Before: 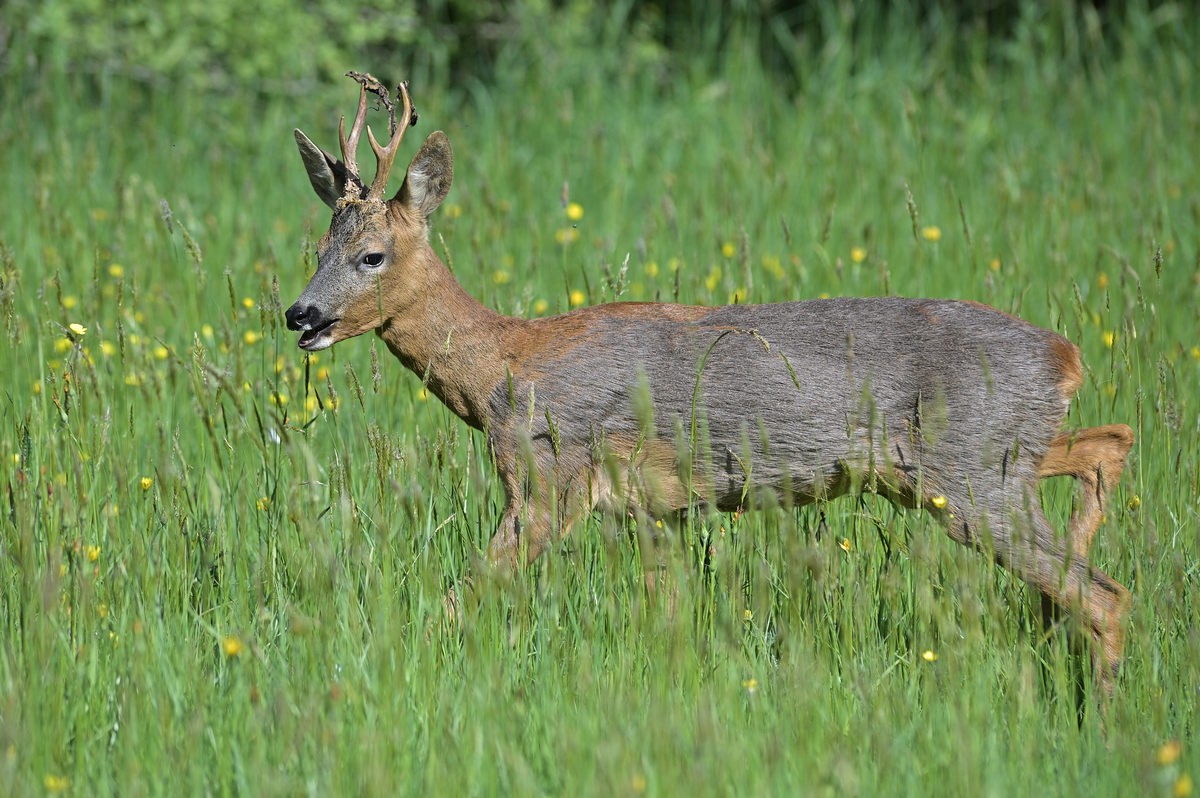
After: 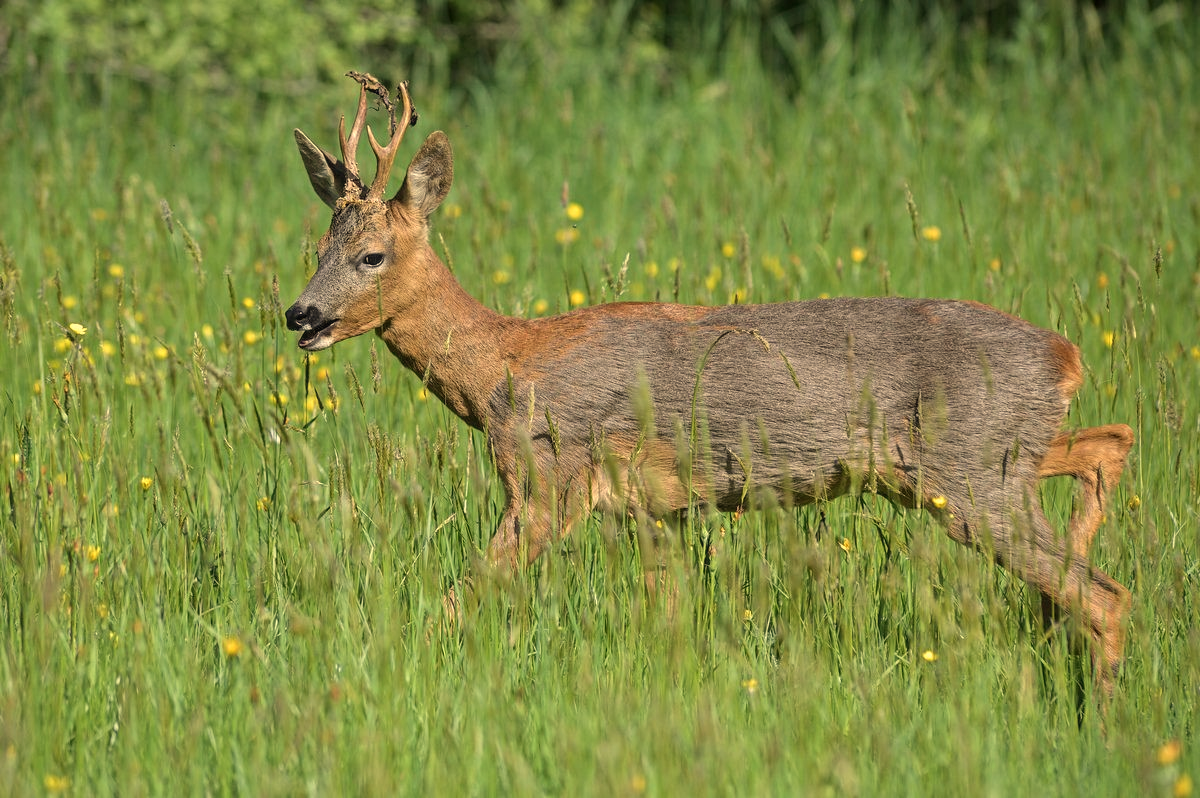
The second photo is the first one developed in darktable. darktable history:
white balance: red 1.138, green 0.996, blue 0.812
local contrast: detail 110%
